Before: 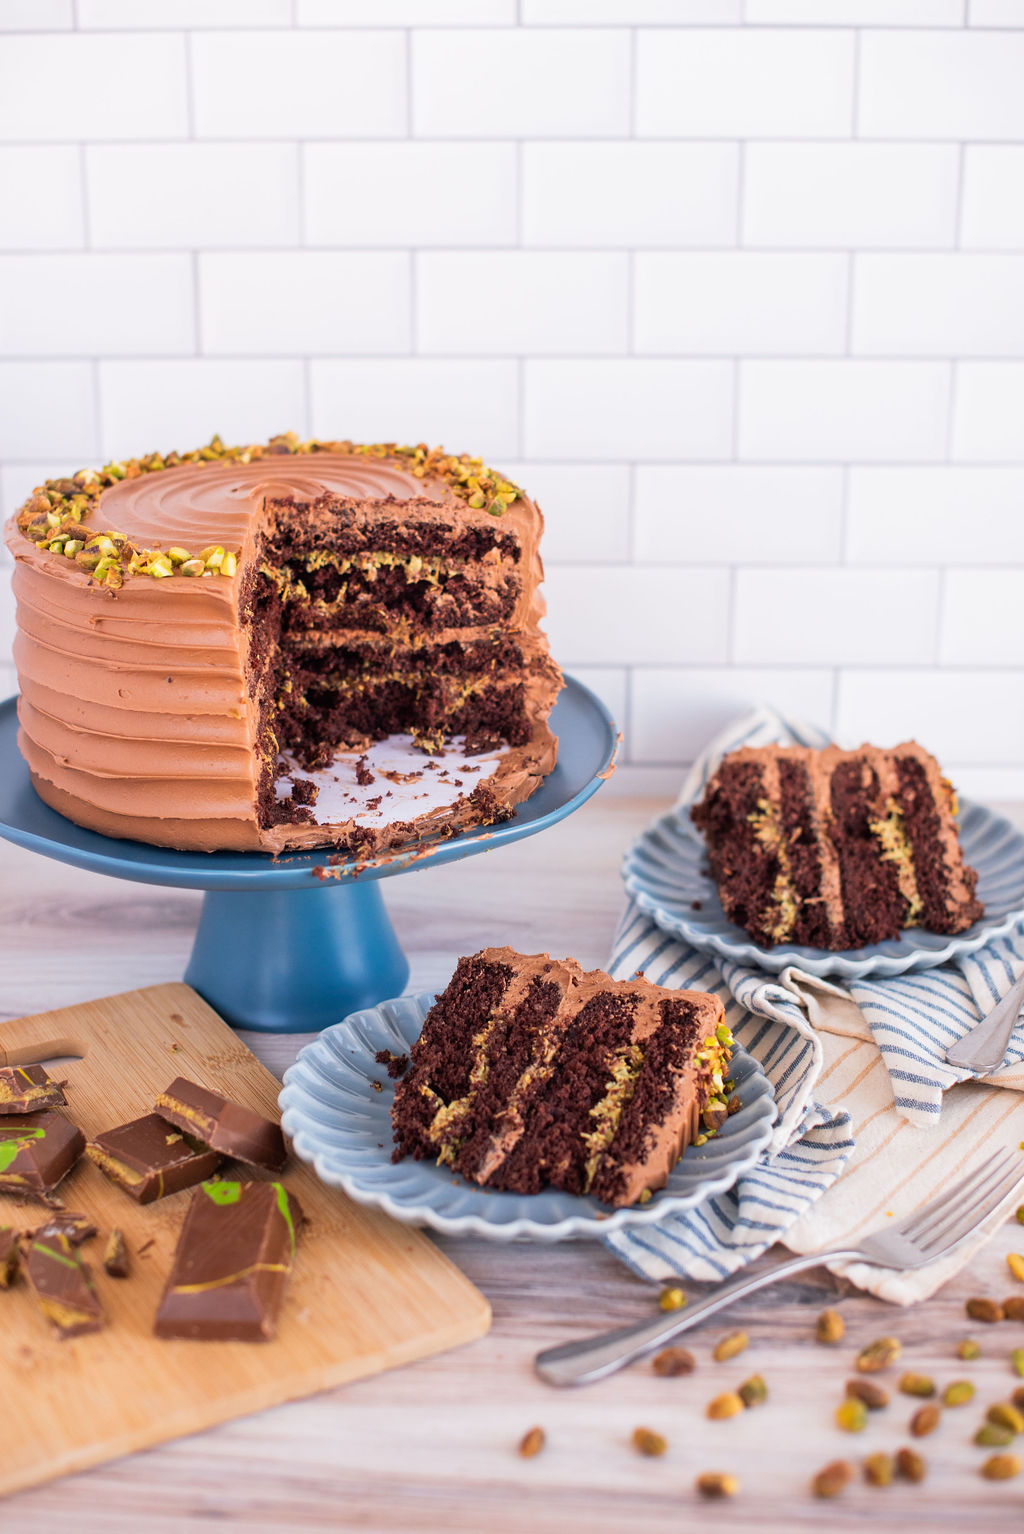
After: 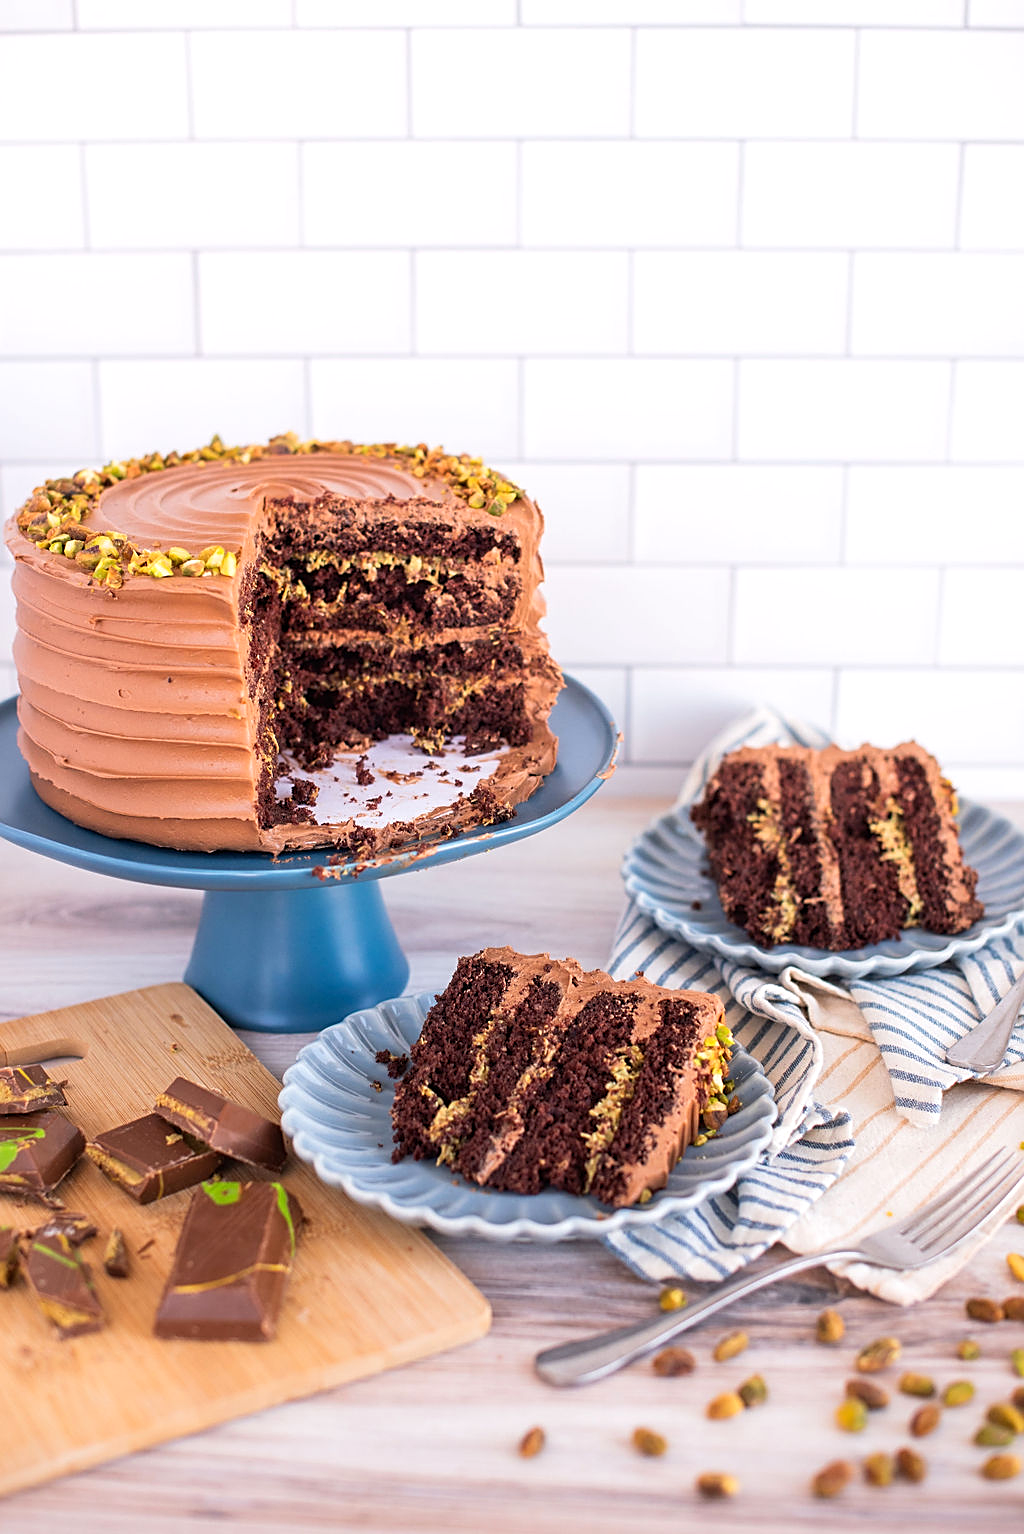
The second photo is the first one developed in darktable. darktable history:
sharpen: on, module defaults
levels: white 99.89%, levels [0, 0.476, 0.951]
